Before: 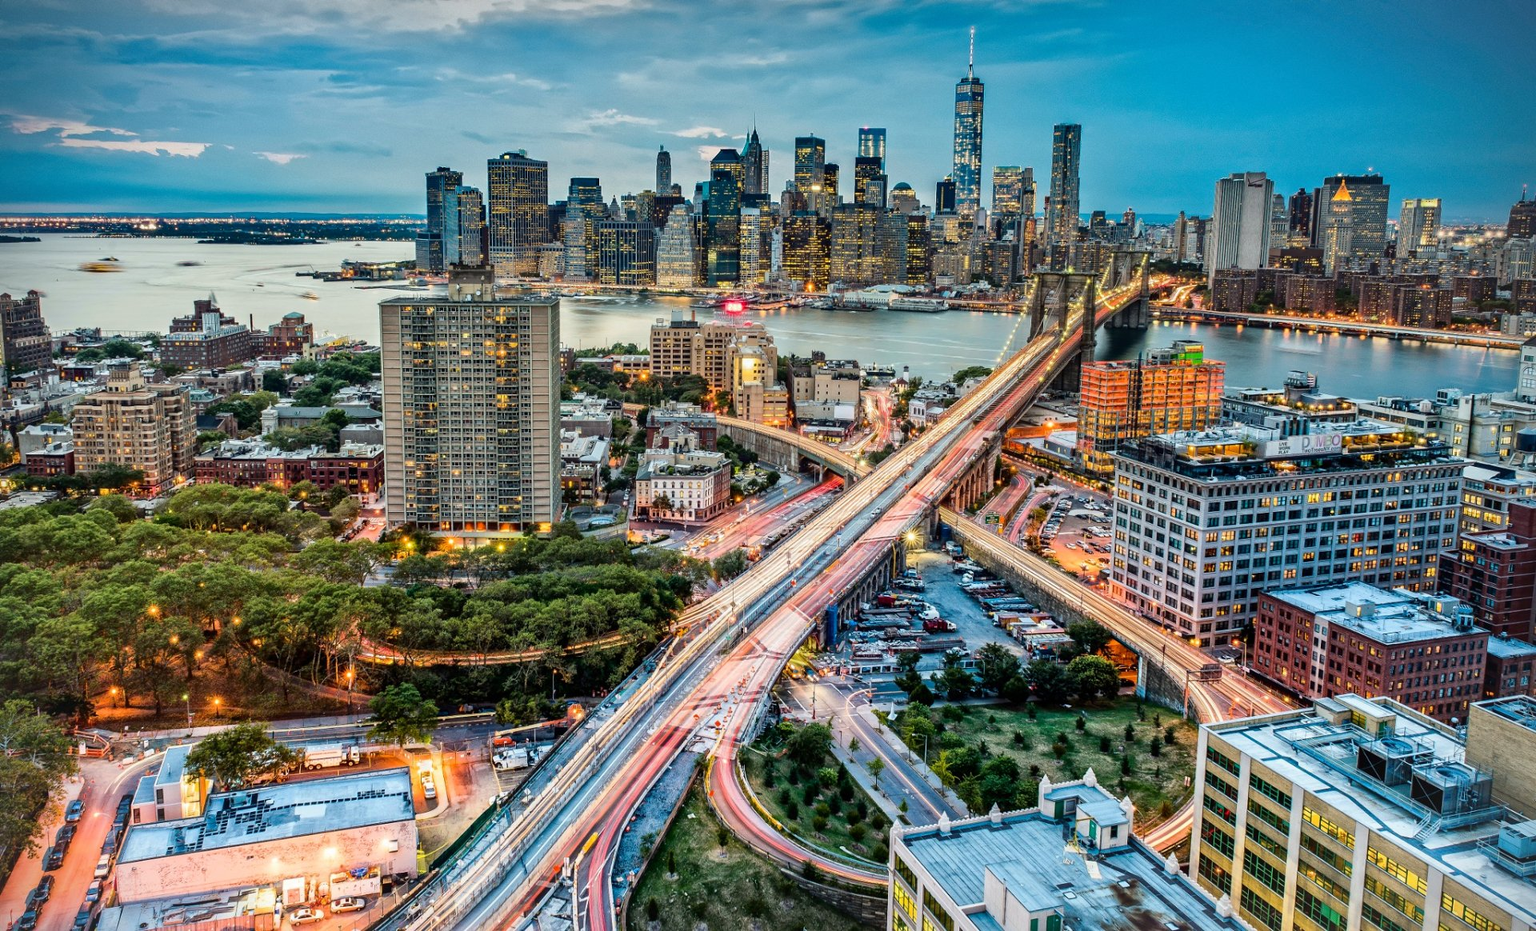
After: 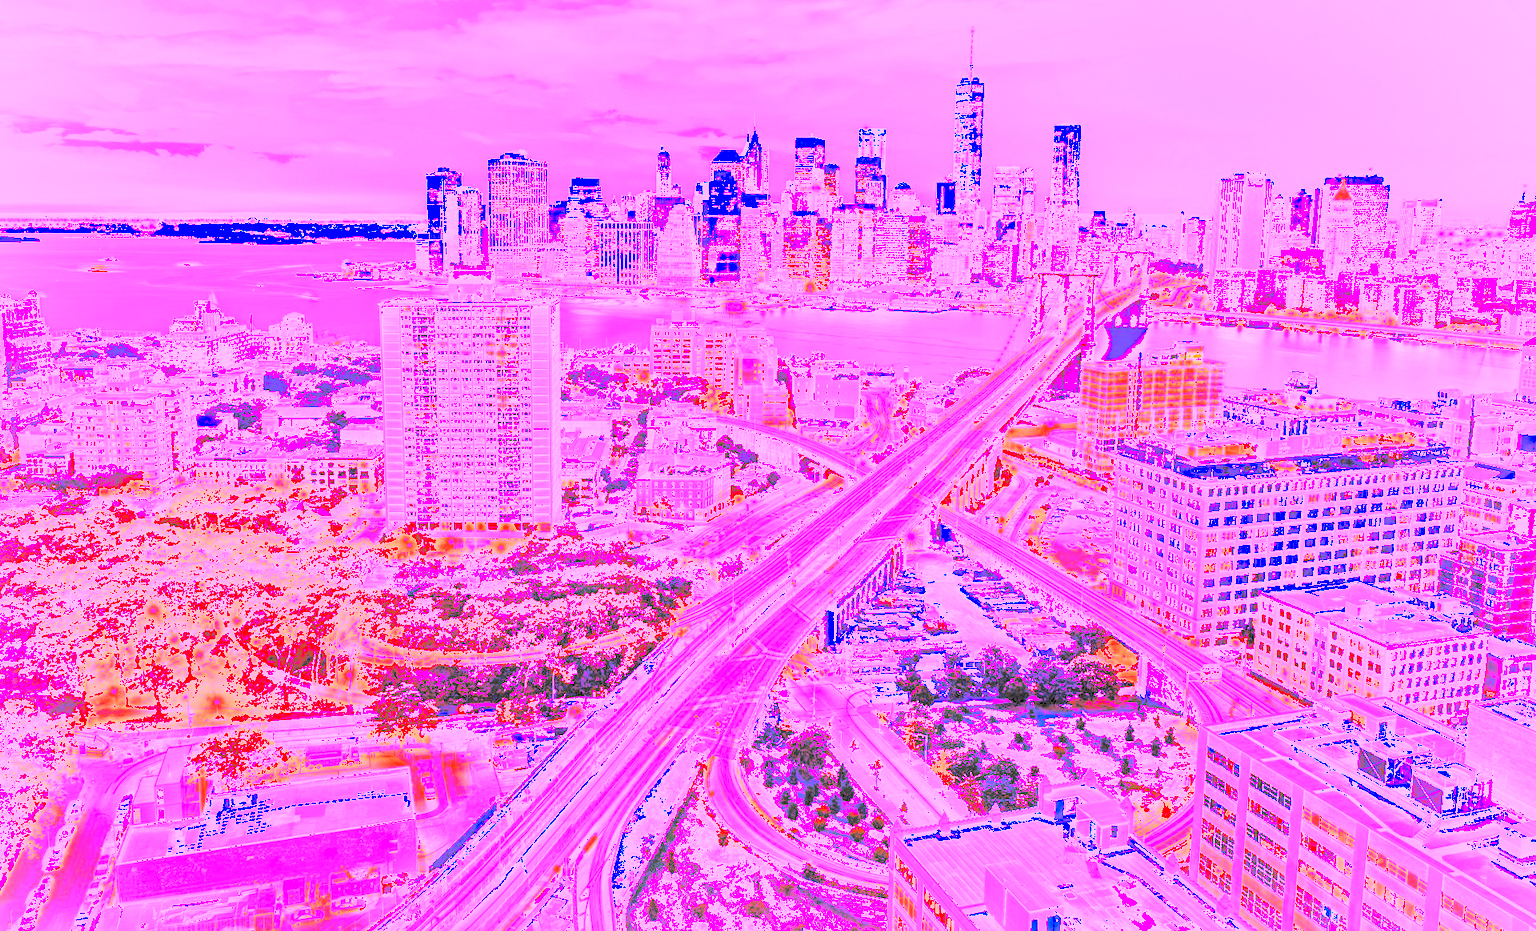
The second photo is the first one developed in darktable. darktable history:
white balance: red 8, blue 8
contrast brightness saturation: brightness 1
shadows and highlights: on, module defaults
